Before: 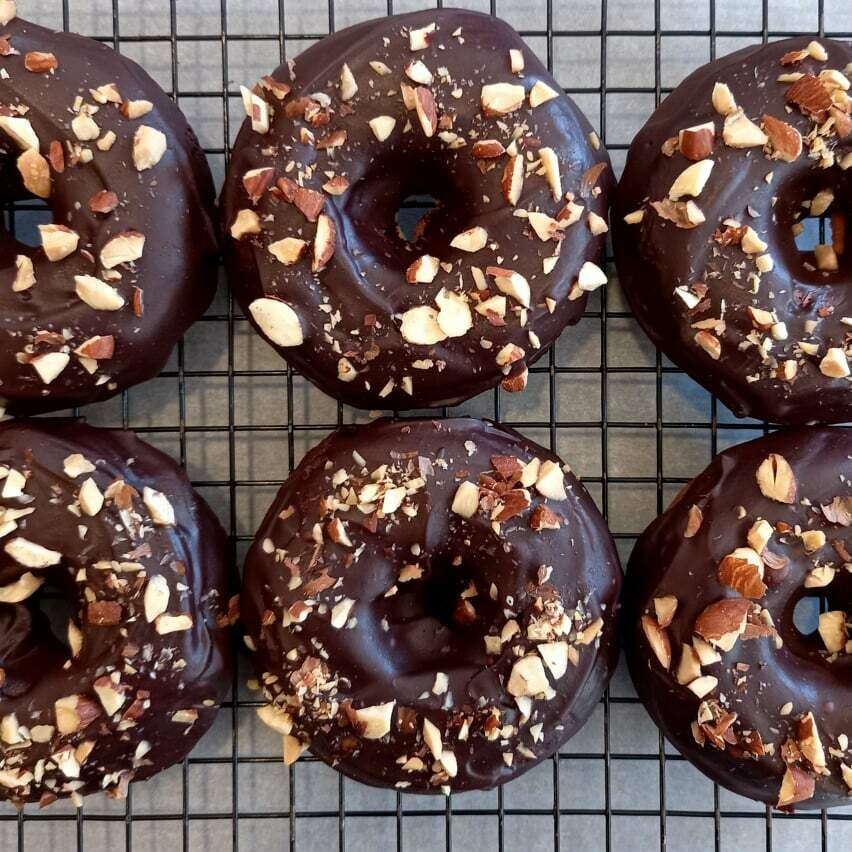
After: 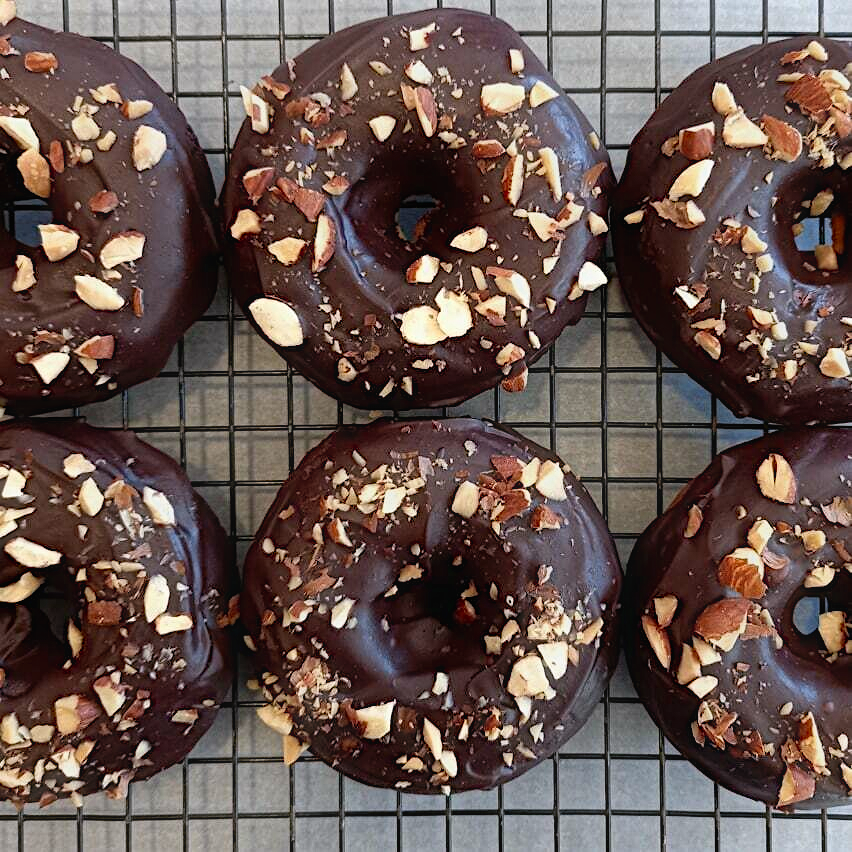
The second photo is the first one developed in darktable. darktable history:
diffuse or sharpen "sharpen demosaicing: AA filter": edge sensitivity 1, 1st order anisotropy 100%, 2nd order anisotropy 100%, 3rd order anisotropy 100%, 4th order anisotropy 100%, 1st order speed -25%, 2nd order speed -25%, 3rd order speed -25%, 4th order speed -25%
diffuse or sharpen "diffusion": radius span 77, 1st order speed 50%, 2nd order speed 50%, 3rd order speed 50%, 4th order speed 50% | blend: blend mode normal, opacity 19%; mask: uniform (no mask)
haze removal: strength -0.09, adaptive false
contrast equalizer "soft": y [[0.439, 0.44, 0.442, 0.457, 0.493, 0.498], [0.5 ×6], [0.5 ×6], [0 ×6], [0 ×6]], mix 0.76
